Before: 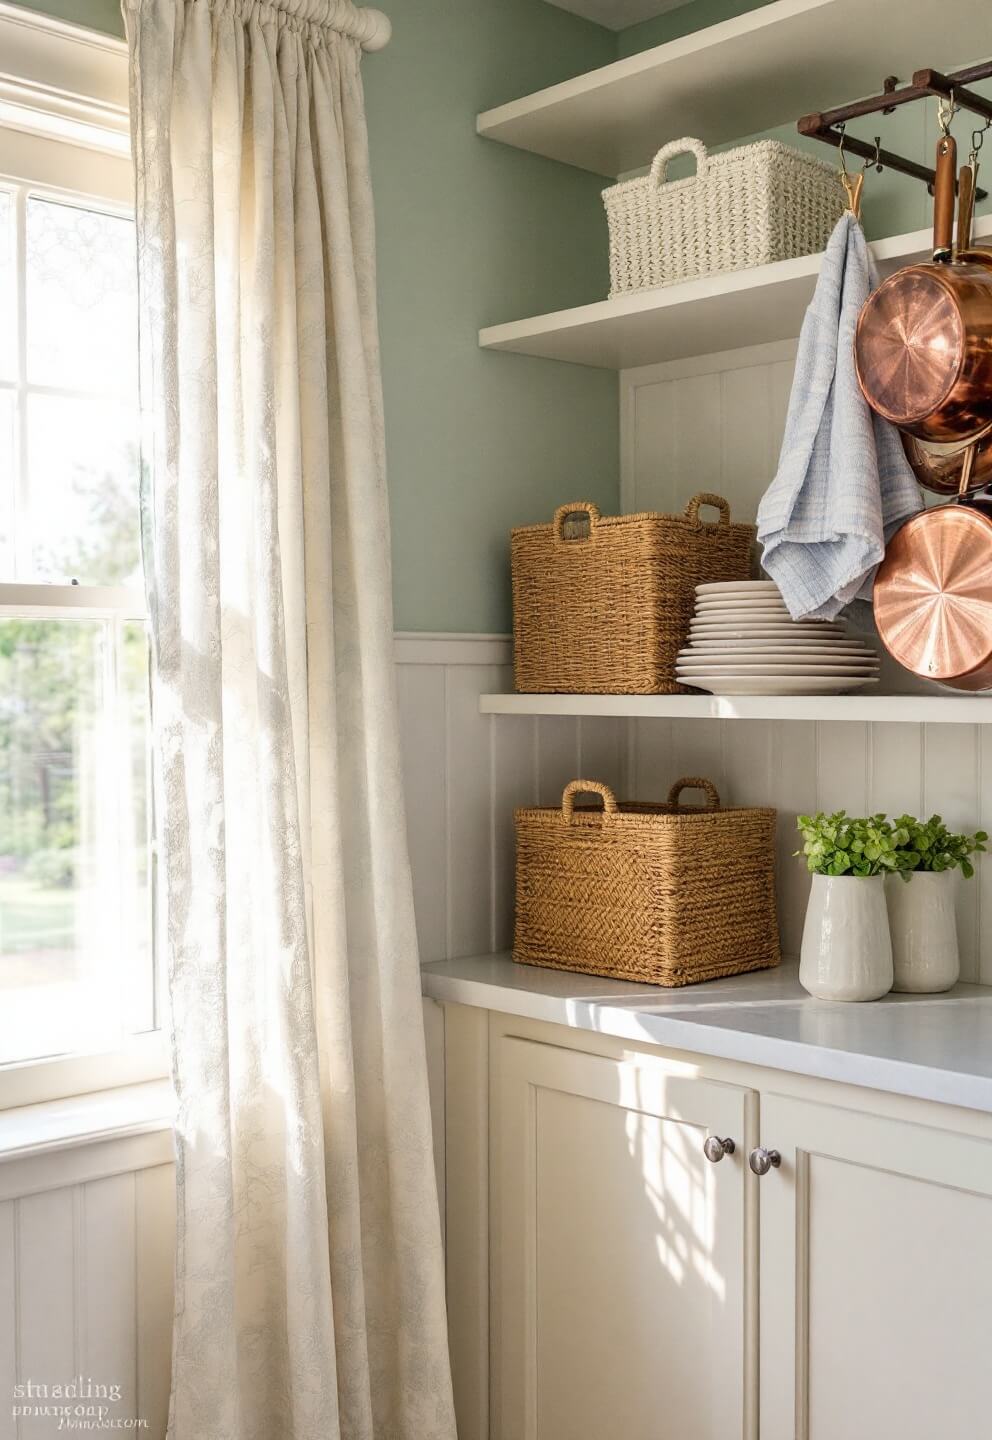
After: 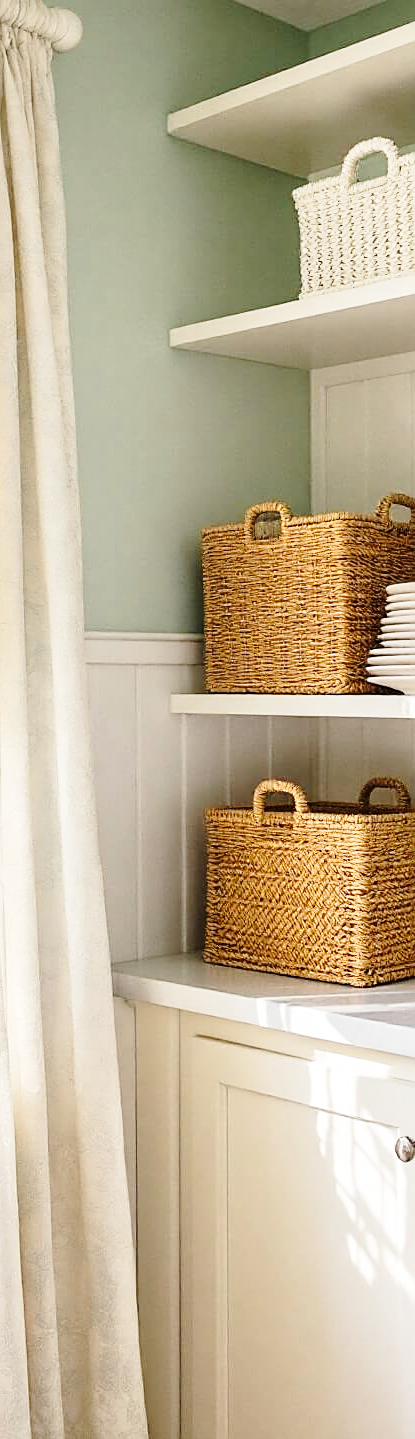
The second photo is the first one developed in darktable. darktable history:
crop: left 31.229%, right 26.934%
sharpen: amount 0.494
base curve: curves: ch0 [(0, 0) (0.028, 0.03) (0.121, 0.232) (0.46, 0.748) (0.859, 0.968) (1, 1)], preserve colors none
